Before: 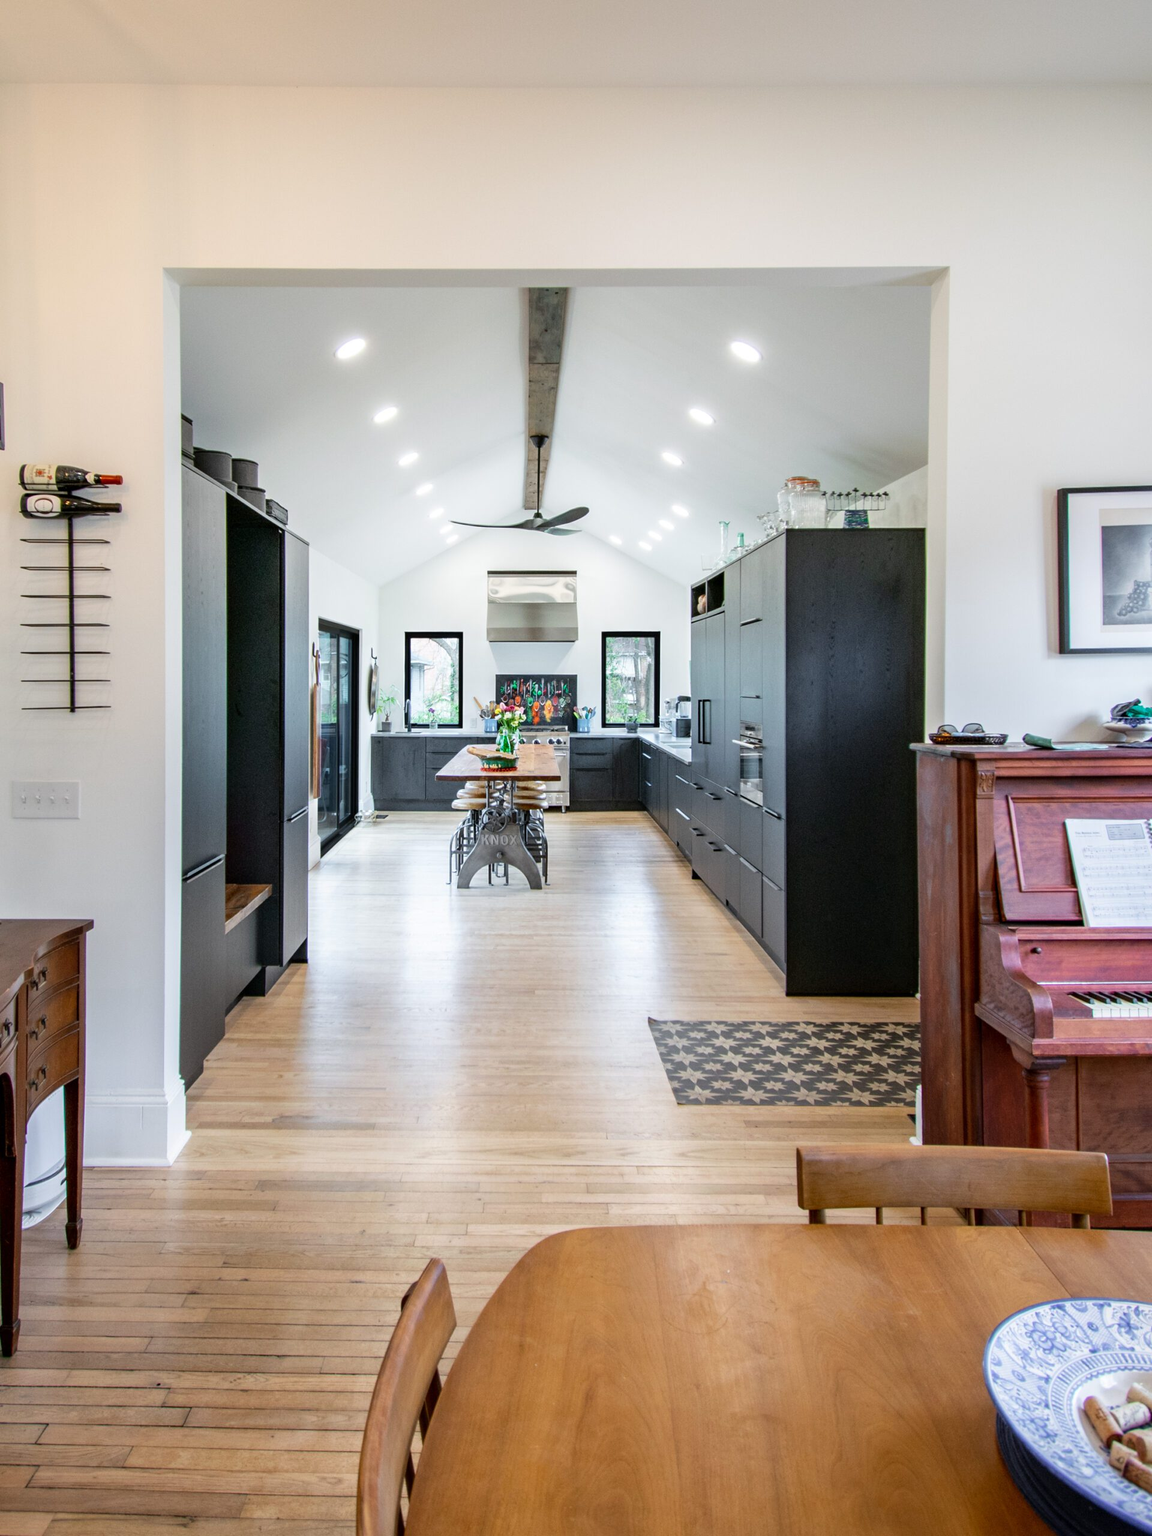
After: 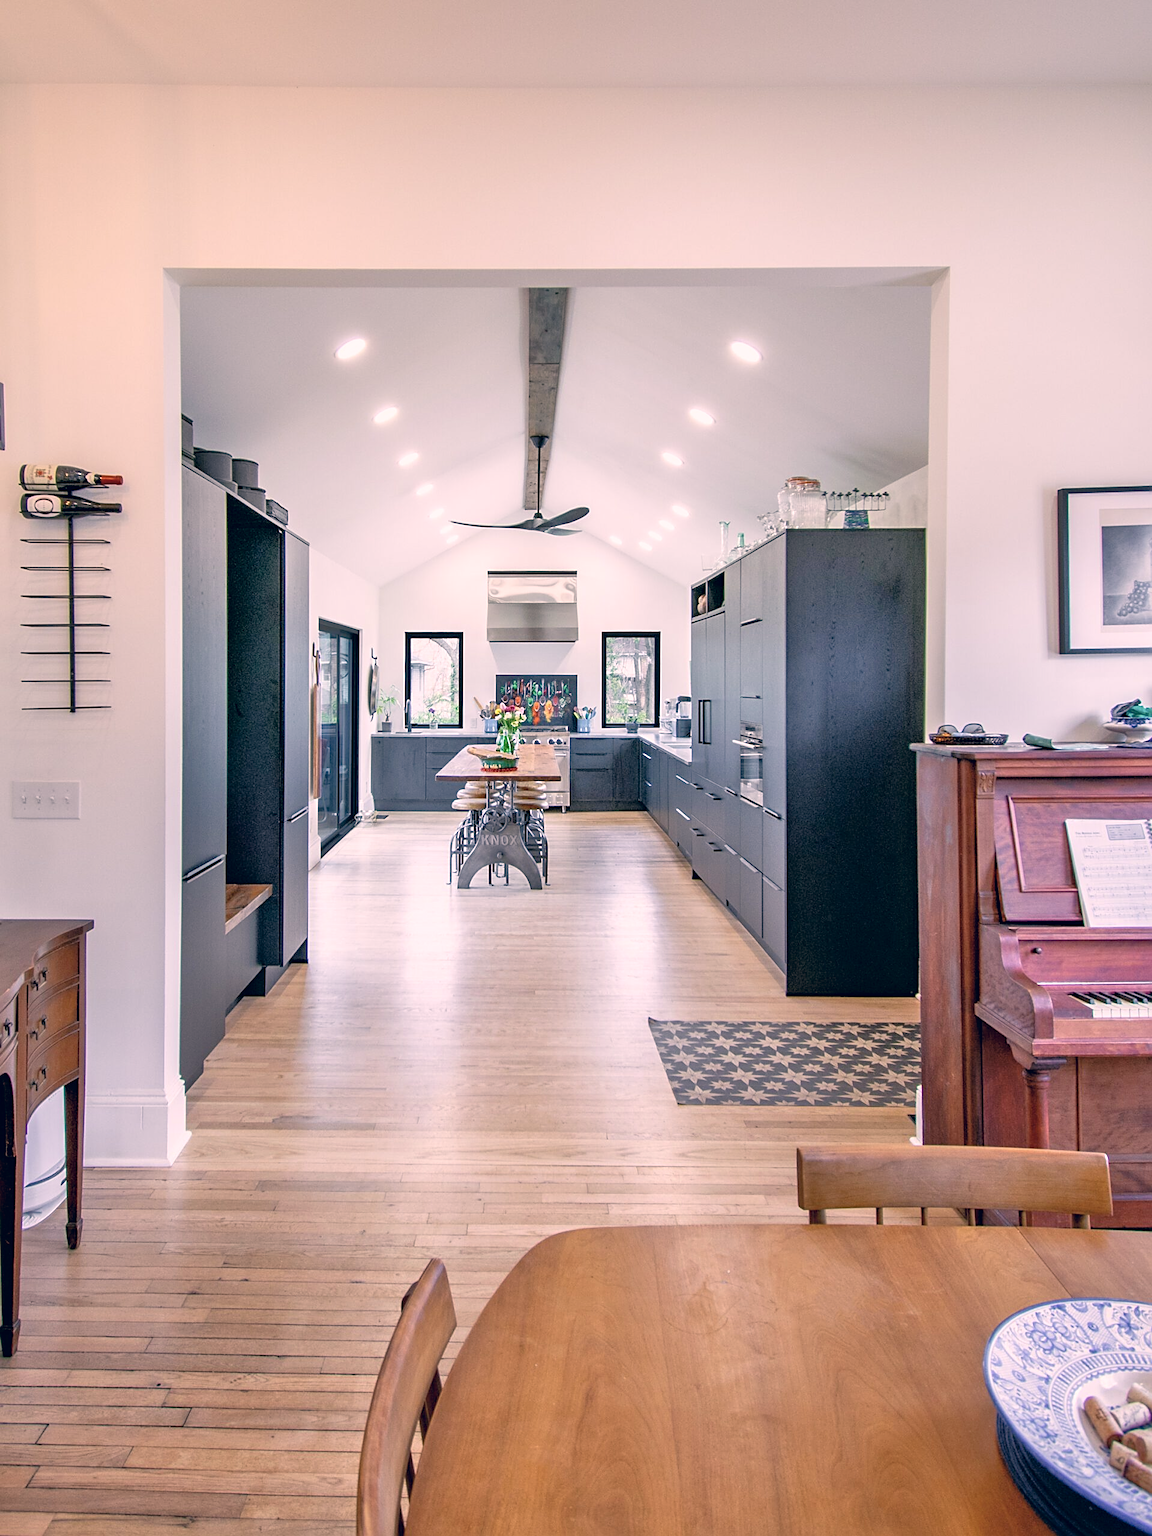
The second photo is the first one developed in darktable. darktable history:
sharpen: on, module defaults
tone equalizer: -7 EV 0.162 EV, -6 EV 0.566 EV, -5 EV 1.16 EV, -4 EV 1.34 EV, -3 EV 1.16 EV, -2 EV 0.6 EV, -1 EV 0.152 EV
color correction: highlights a* 14.08, highlights b* 5.7, shadows a* -6.04, shadows b* -15.52, saturation 0.853
